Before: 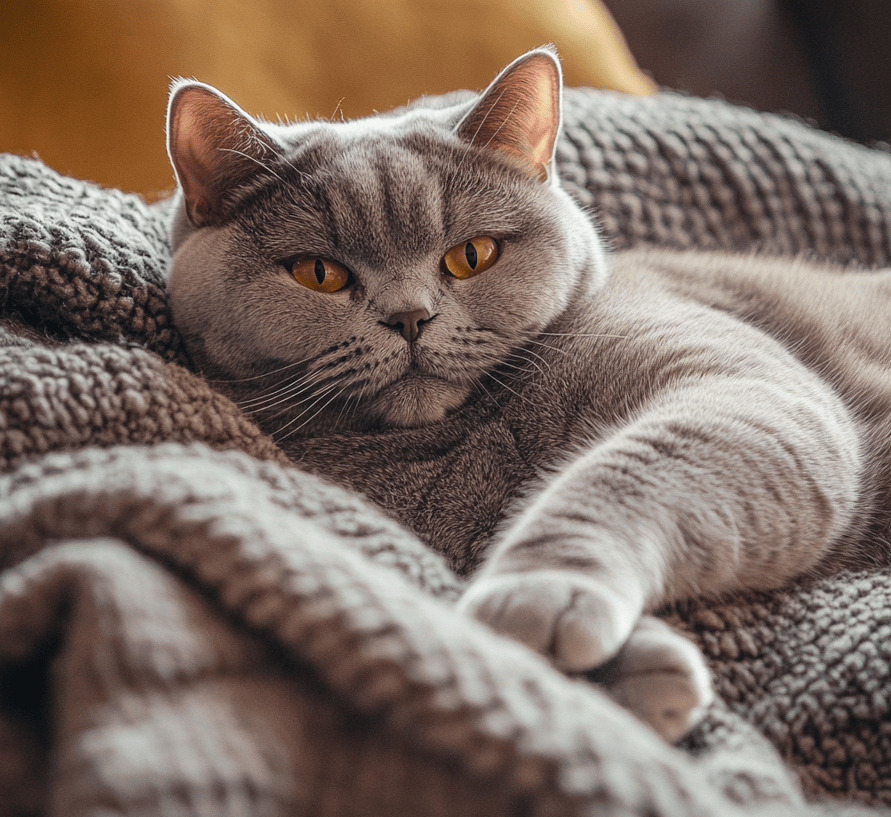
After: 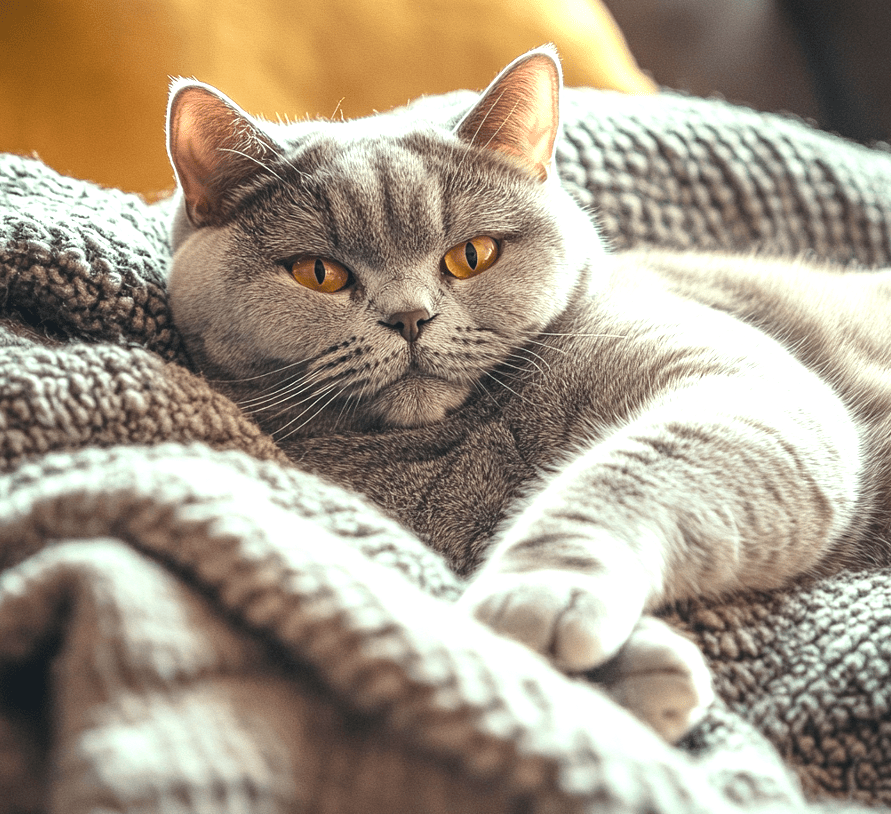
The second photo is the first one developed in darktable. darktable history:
crop: top 0.05%, bottom 0.098%
exposure: black level correction 0, exposure 1.1 EV, compensate exposure bias true, compensate highlight preservation false
color correction: highlights a* -8, highlights b* 3.1
